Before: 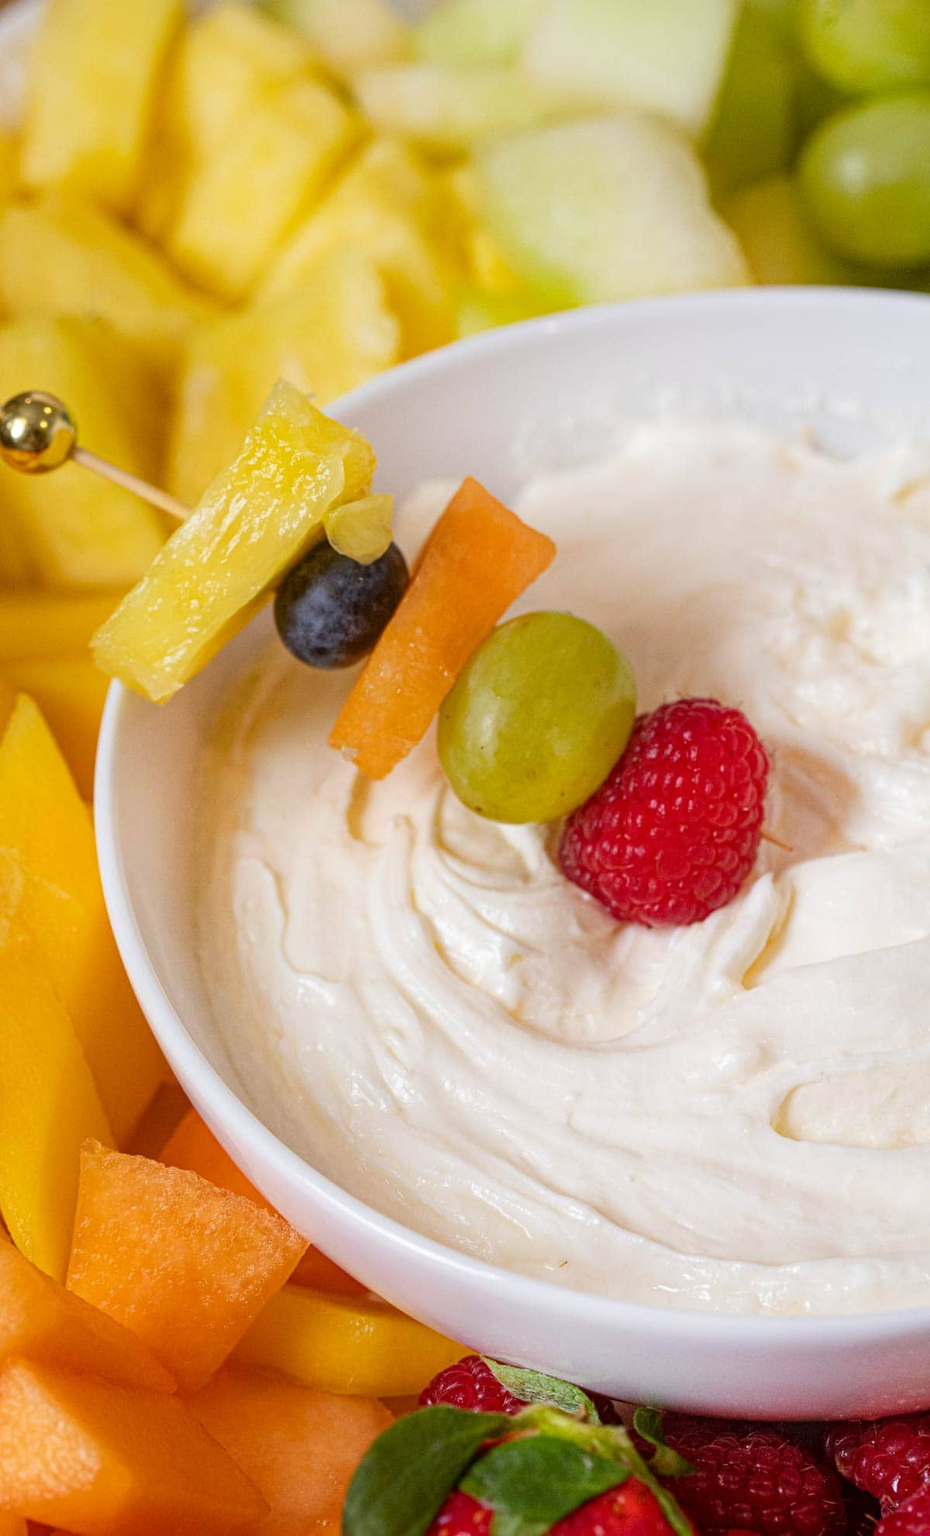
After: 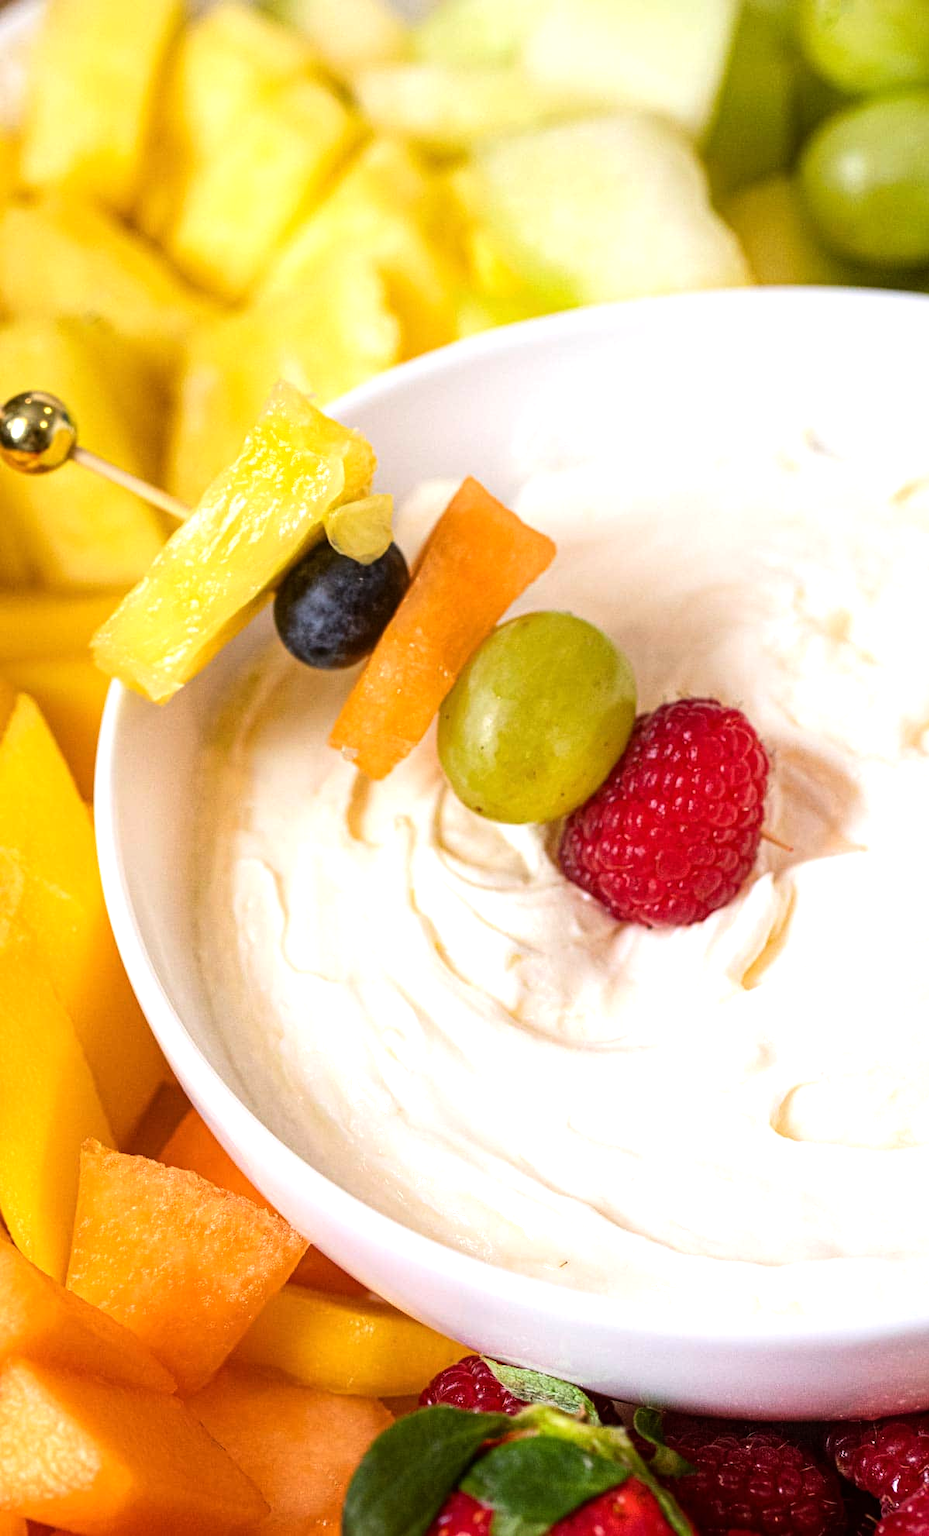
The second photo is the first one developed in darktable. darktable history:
tone equalizer: -8 EV -0.775 EV, -7 EV -0.715 EV, -6 EV -0.614 EV, -5 EV -0.362 EV, -3 EV 0.377 EV, -2 EV 0.6 EV, -1 EV 0.675 EV, +0 EV 0.75 EV, edges refinement/feathering 500, mask exposure compensation -1.57 EV, preserve details no
